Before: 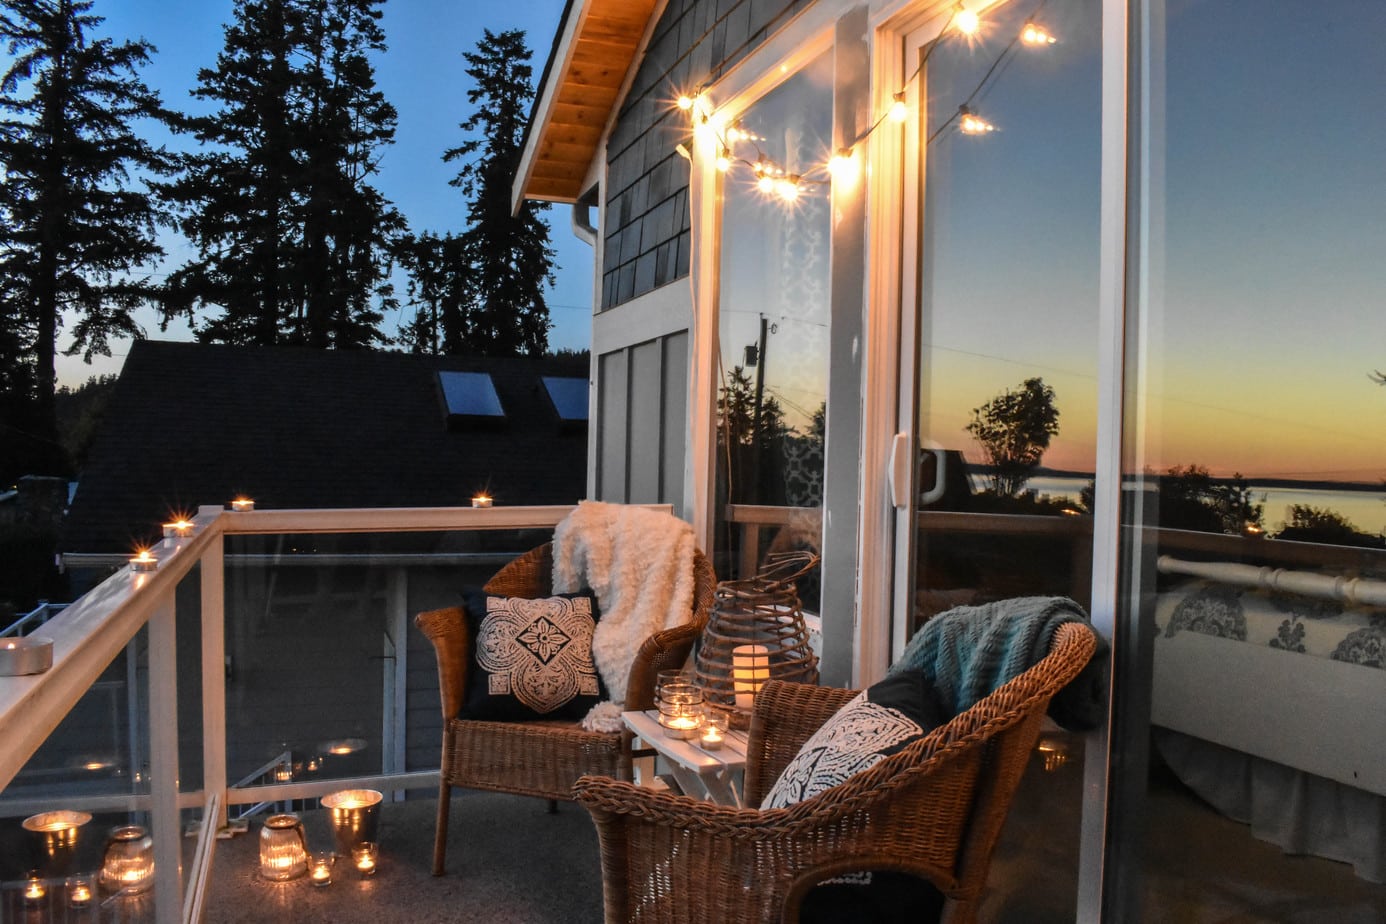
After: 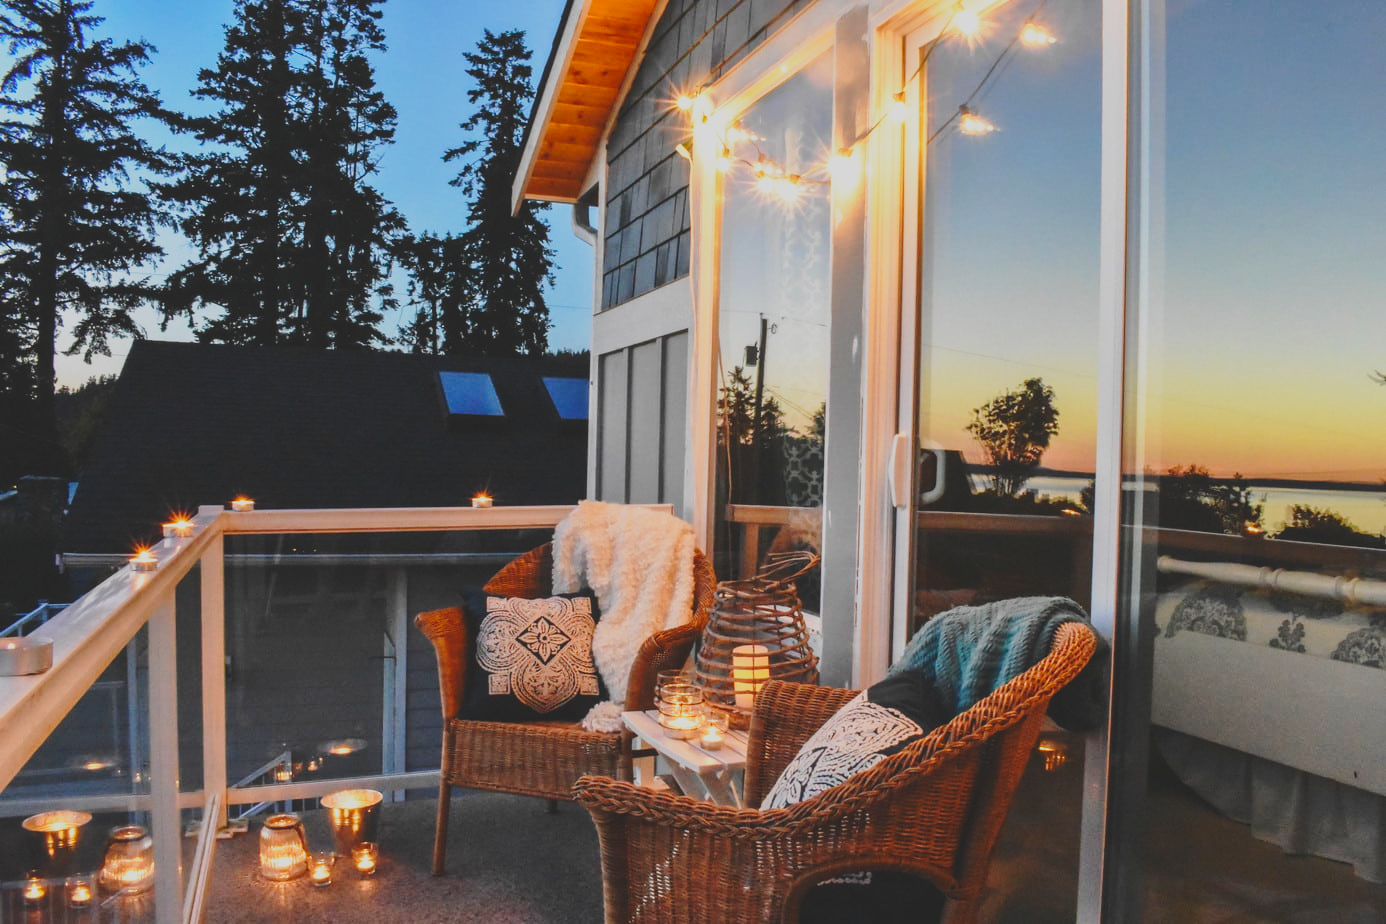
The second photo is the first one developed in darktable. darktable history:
base curve: curves: ch0 [(0, 0) (0.028, 0.03) (0.121, 0.232) (0.46, 0.748) (0.859, 0.968) (1, 1)], preserve colors none
contrast brightness saturation: contrast -0.277
